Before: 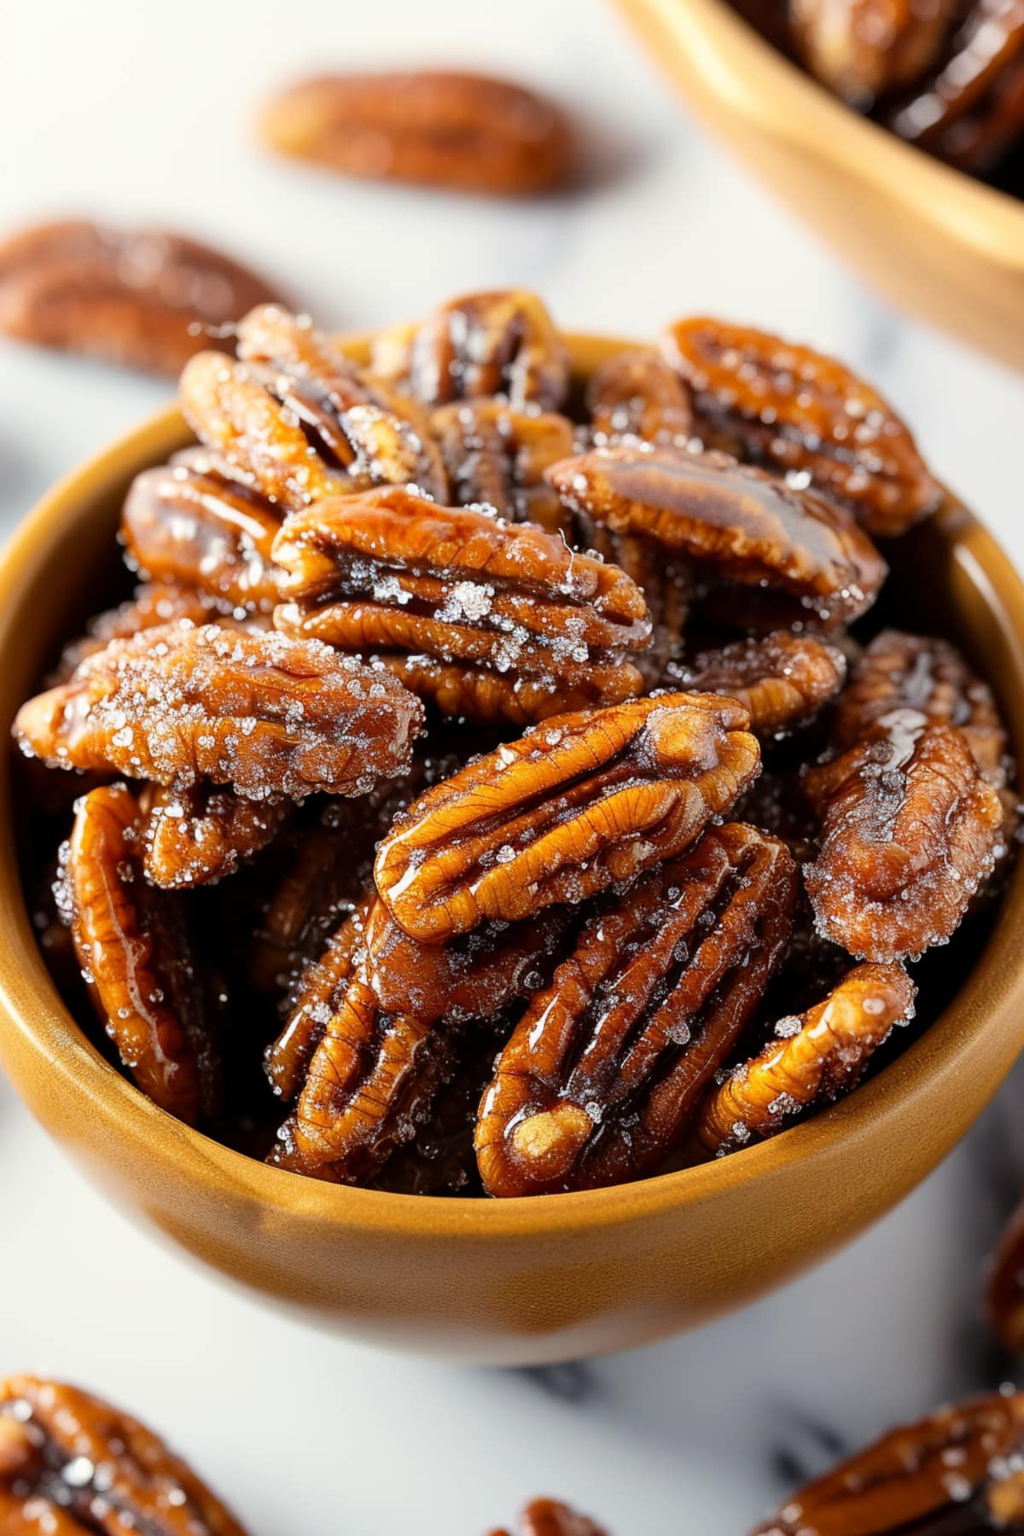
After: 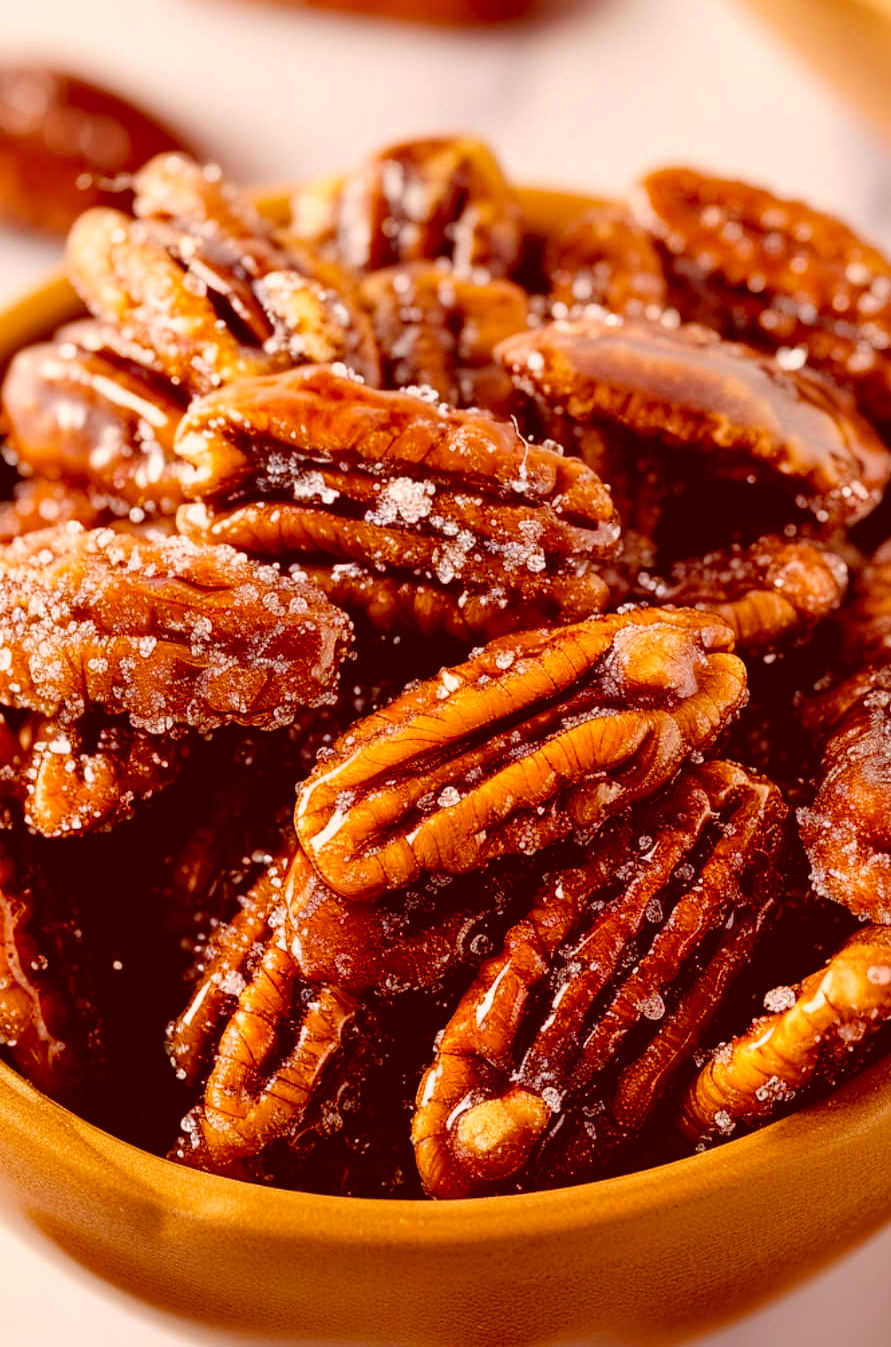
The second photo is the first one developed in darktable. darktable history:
color balance rgb: global offset › luminance -0.244%, perceptual saturation grading › global saturation 20%, perceptual saturation grading › highlights -25.542%, perceptual saturation grading › shadows 49.749%, global vibrance 32.19%
crop and rotate: left 12.069%, top 11.378%, right 13.628%, bottom 13.78%
color correction: highlights a* 9.43, highlights b* 8.81, shadows a* 39.55, shadows b* 39.31, saturation 0.8
shadows and highlights: low approximation 0.01, soften with gaussian
